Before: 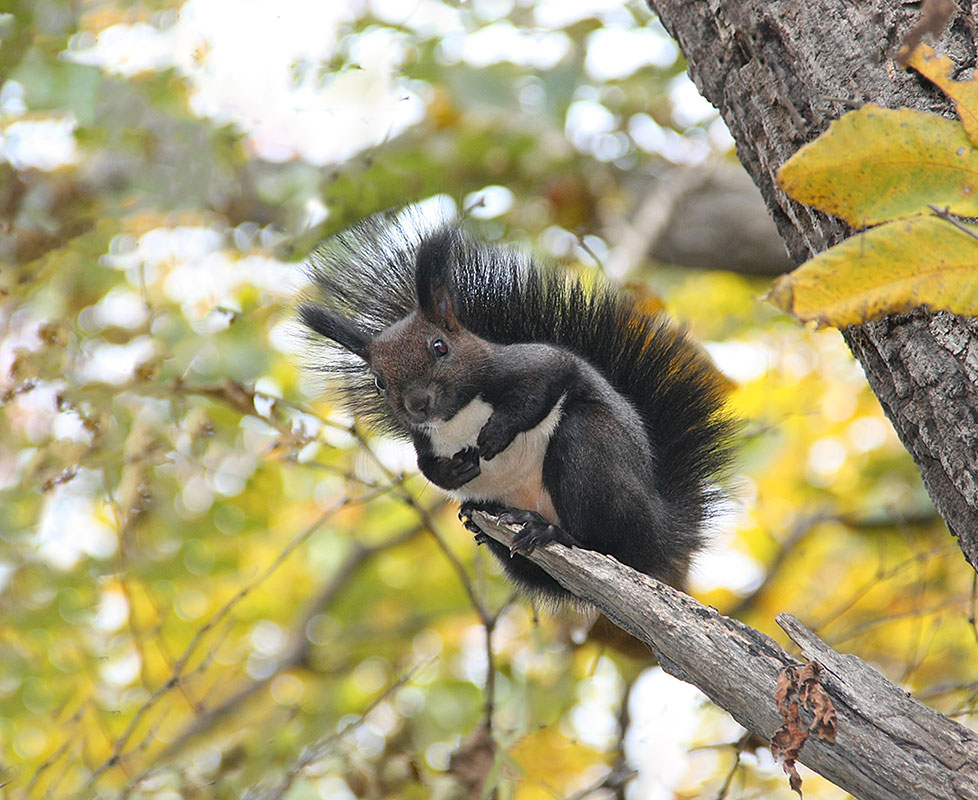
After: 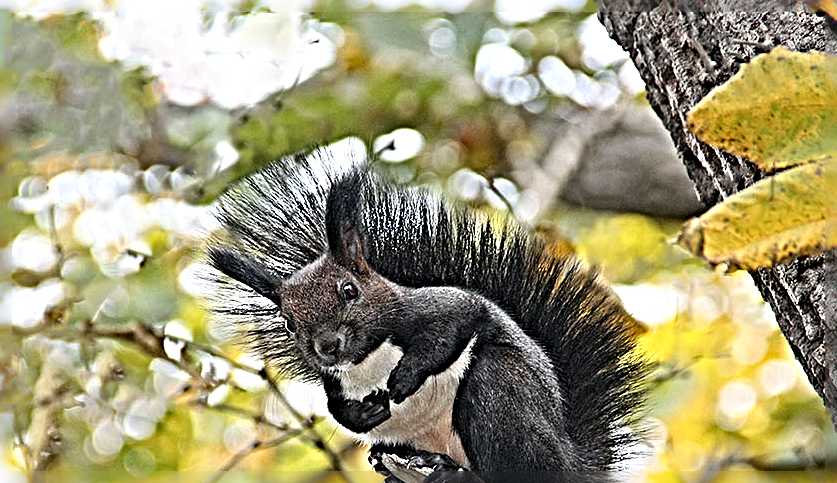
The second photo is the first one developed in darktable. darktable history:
sharpen: radius 6.3, amount 1.8, threshold 0
crop and rotate: left 9.345%, top 7.22%, right 4.982%, bottom 32.331%
